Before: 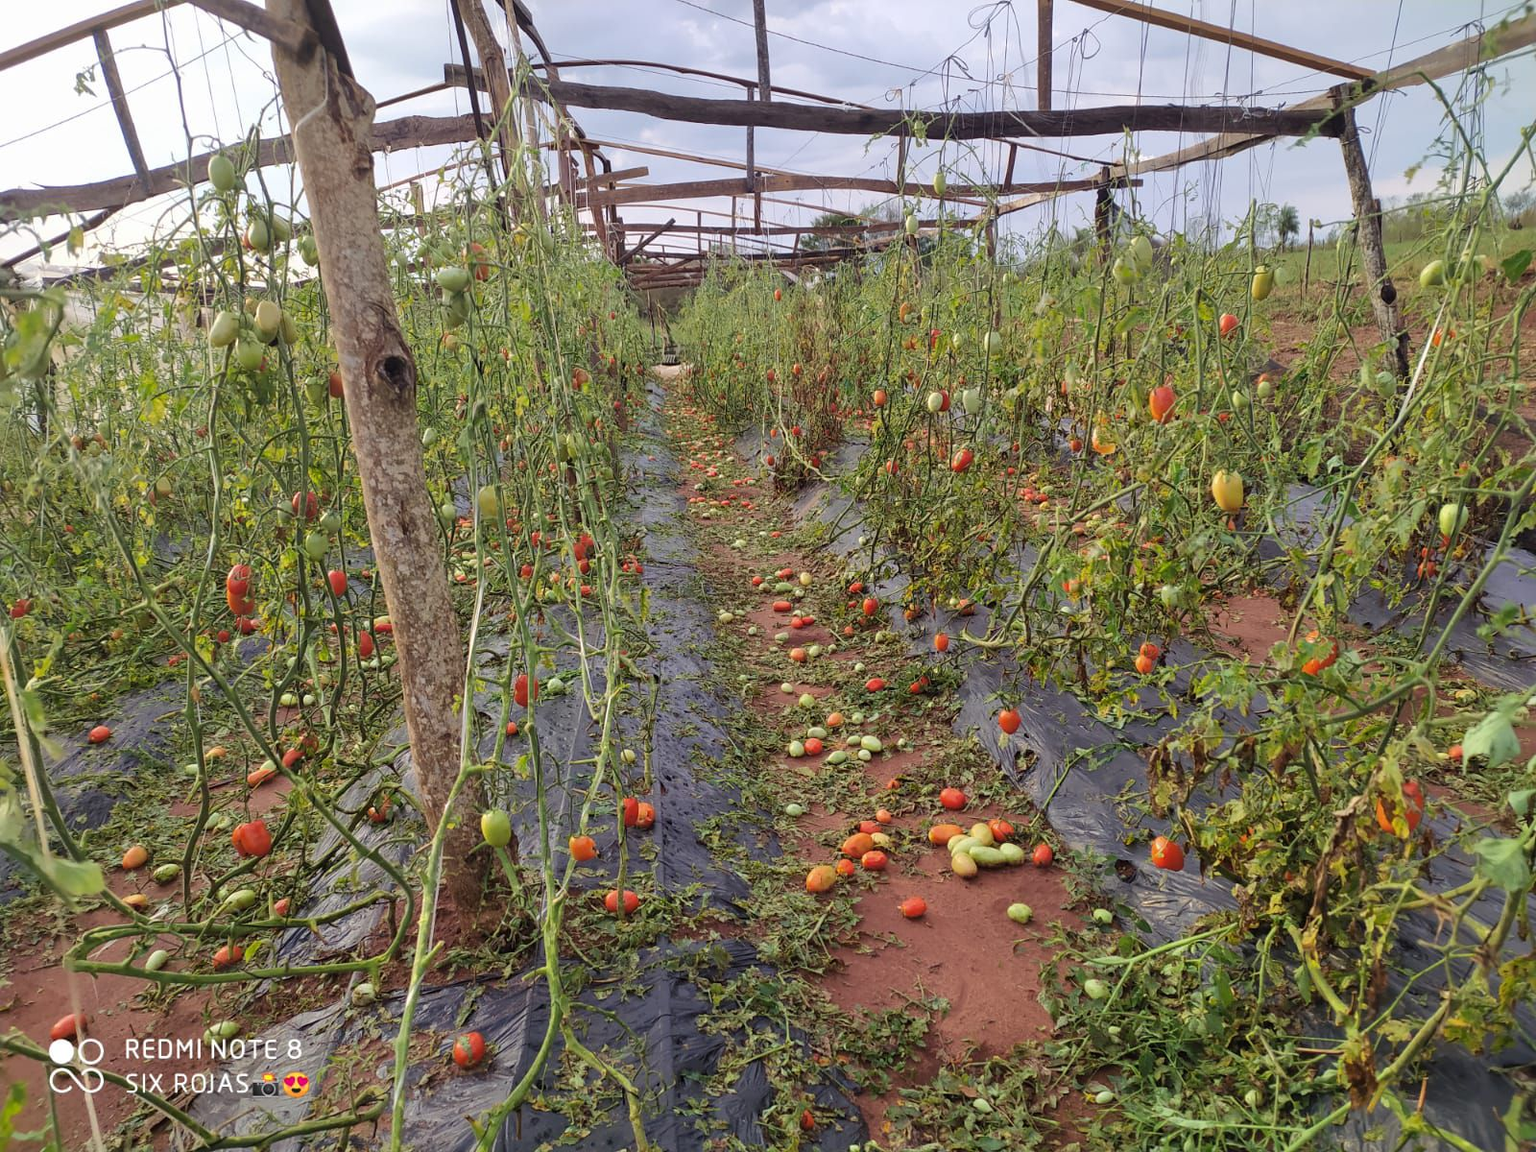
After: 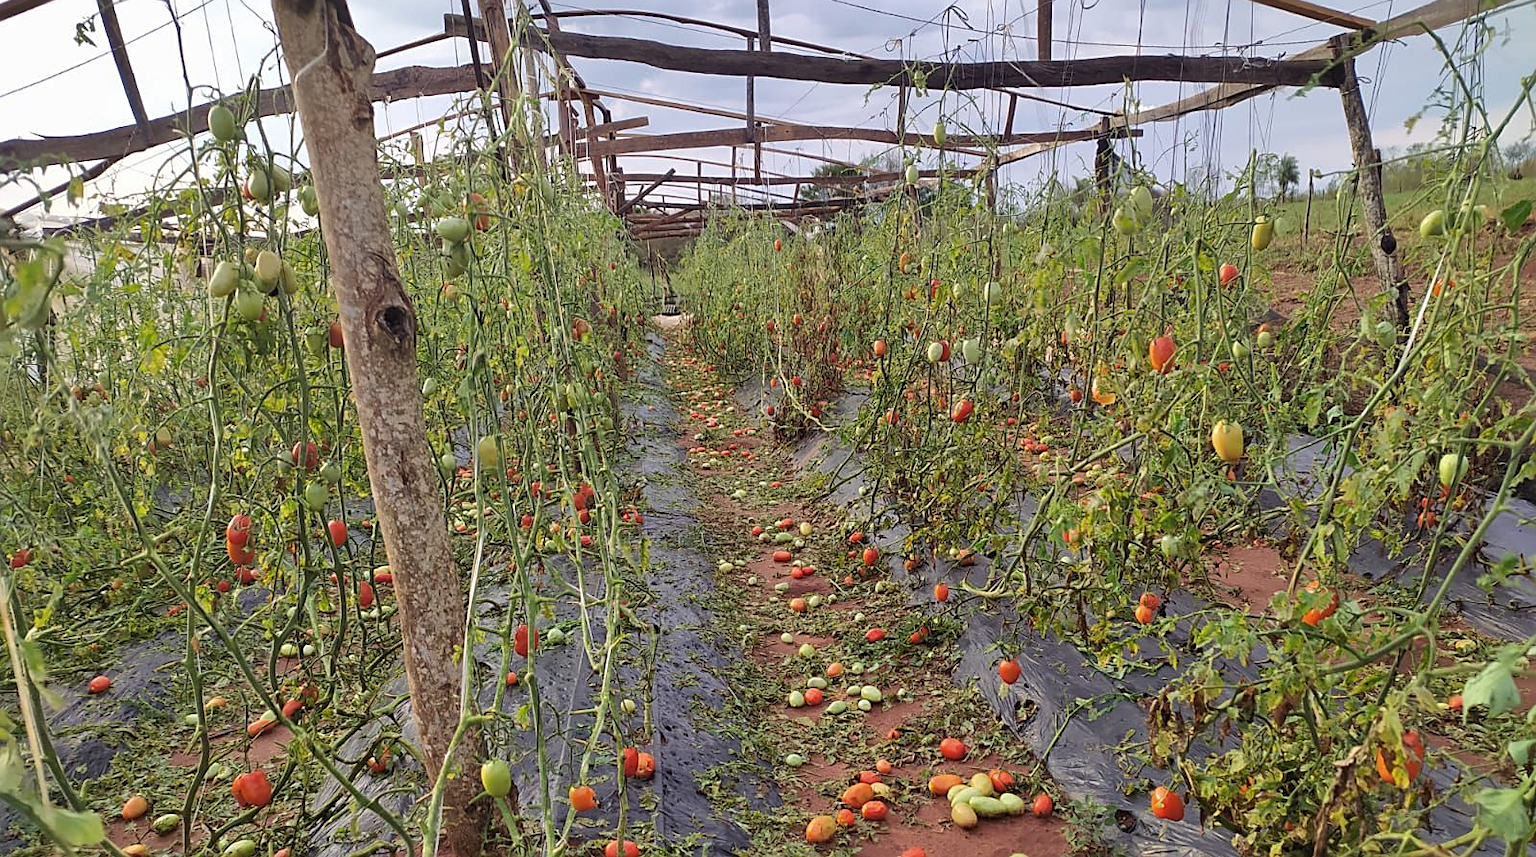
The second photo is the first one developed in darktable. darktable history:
shadows and highlights: soften with gaussian
crop: top 4.365%, bottom 21.199%
sharpen: on, module defaults
